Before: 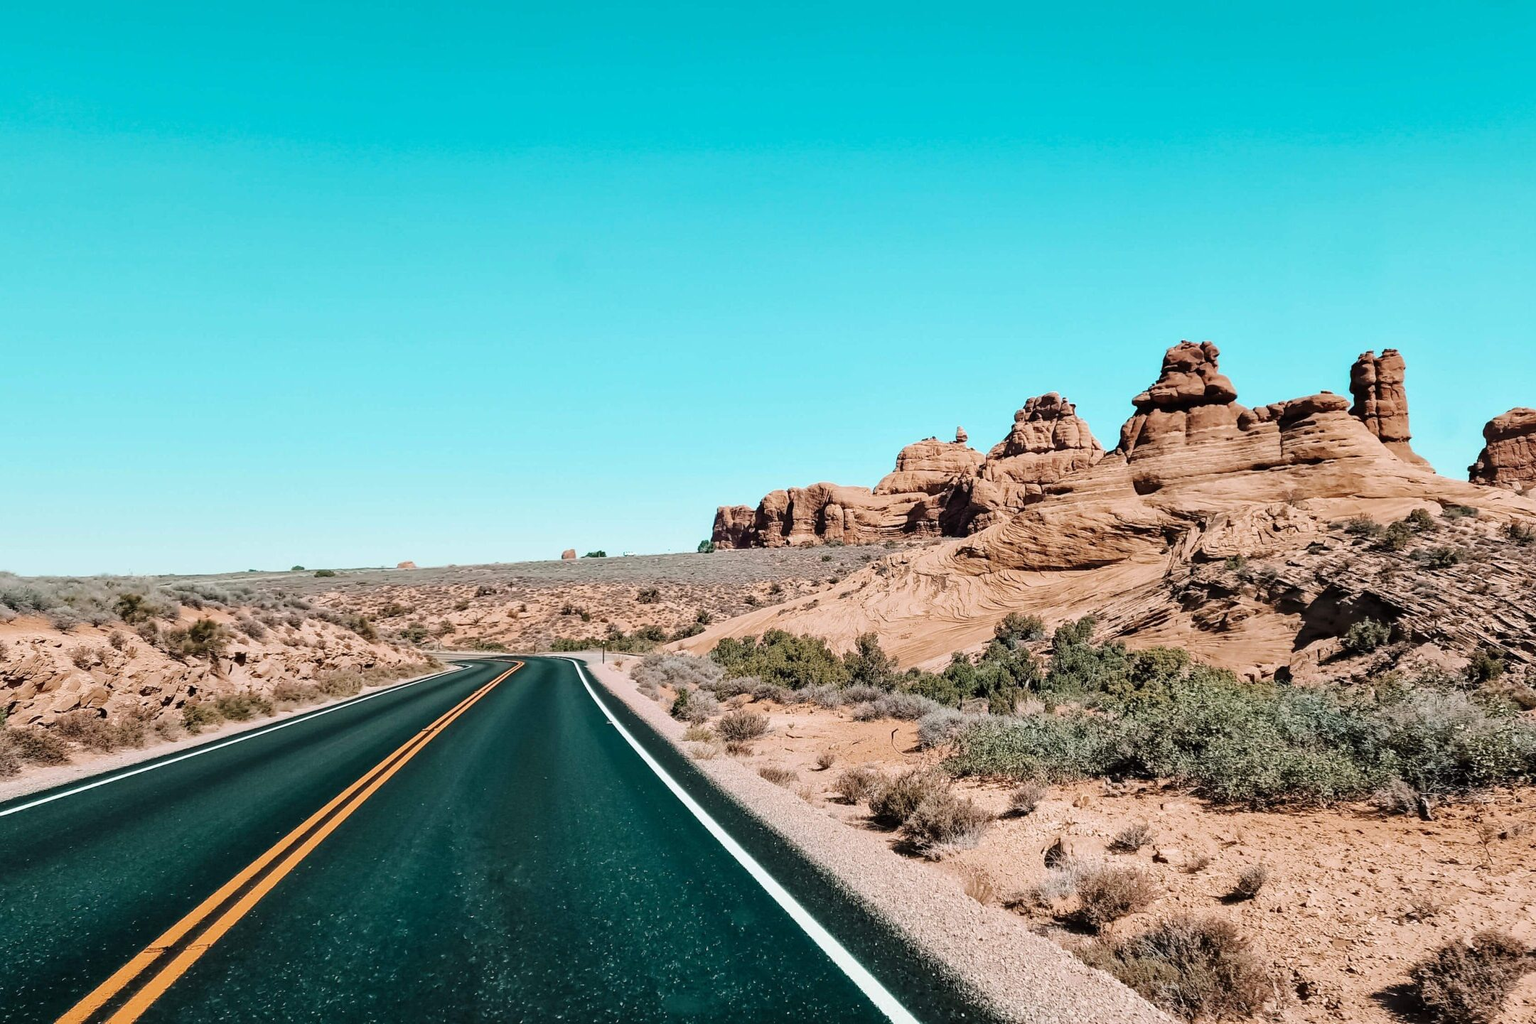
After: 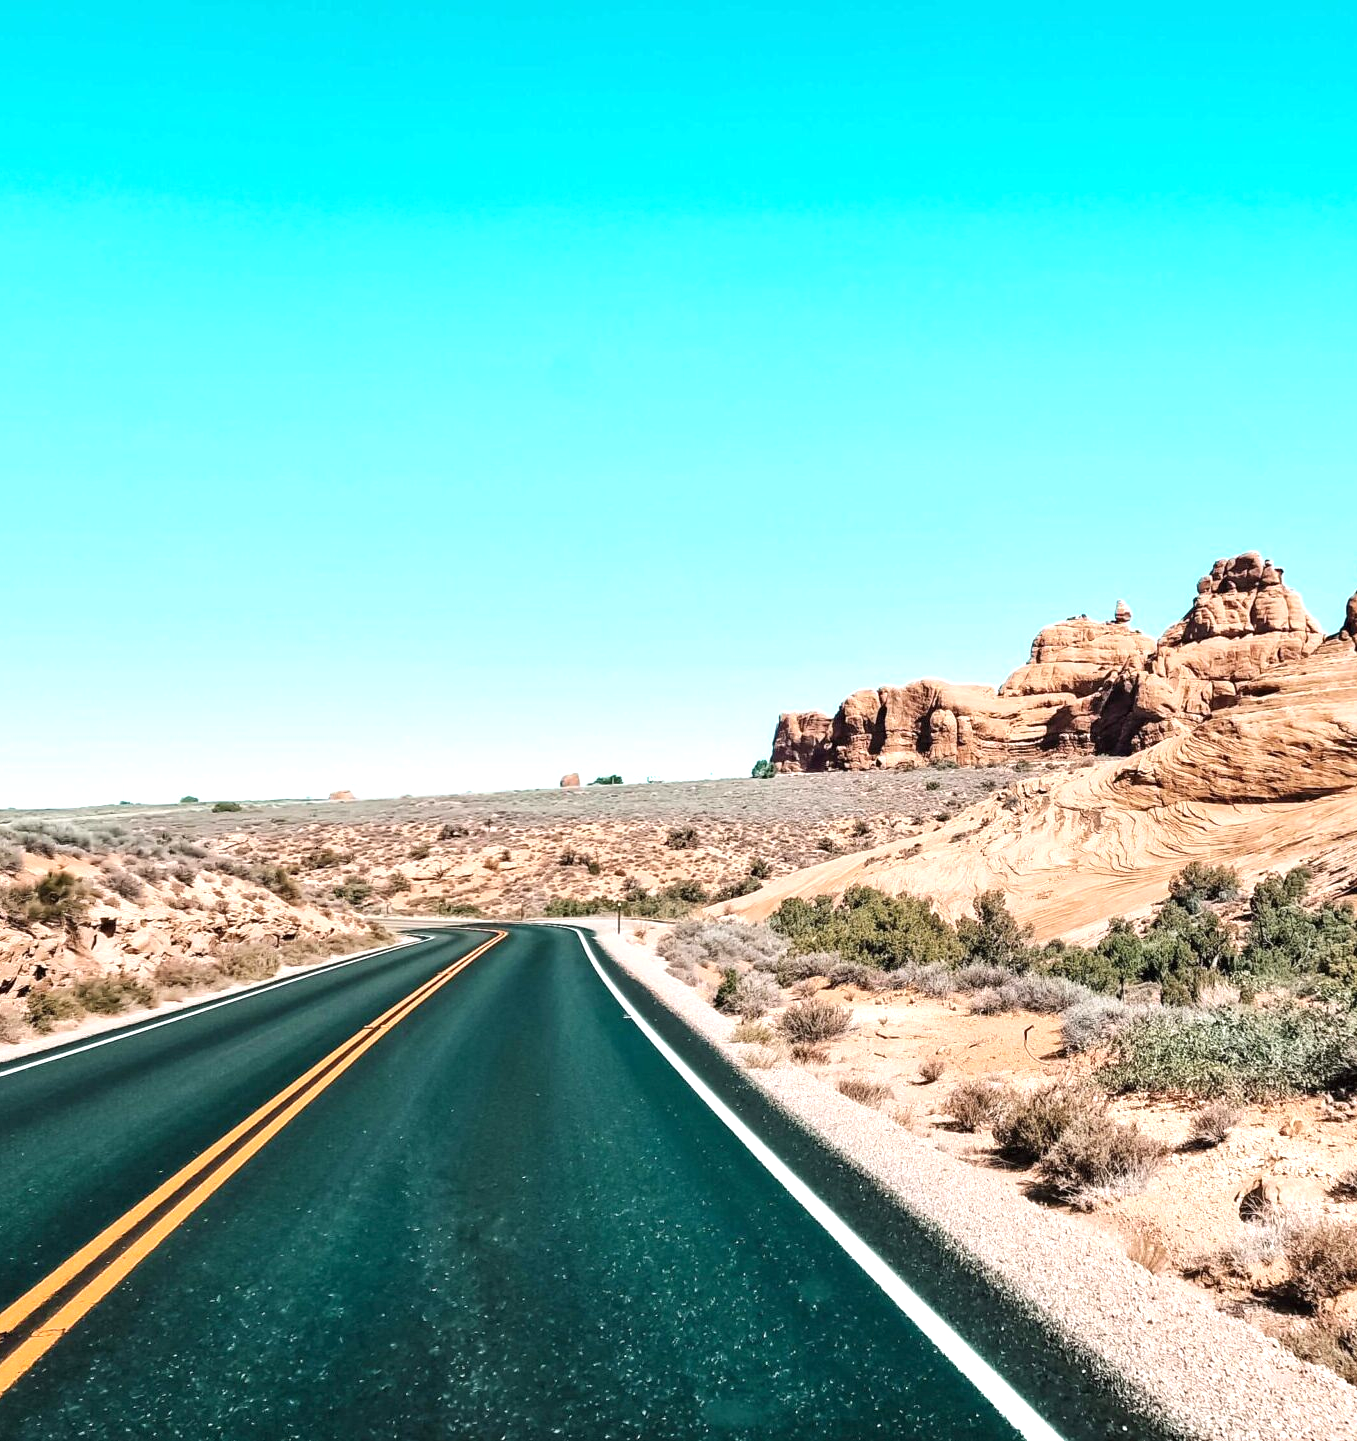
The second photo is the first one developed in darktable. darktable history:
crop: left 10.644%, right 26.528%
exposure: exposure 0.74 EV, compensate highlight preservation false
